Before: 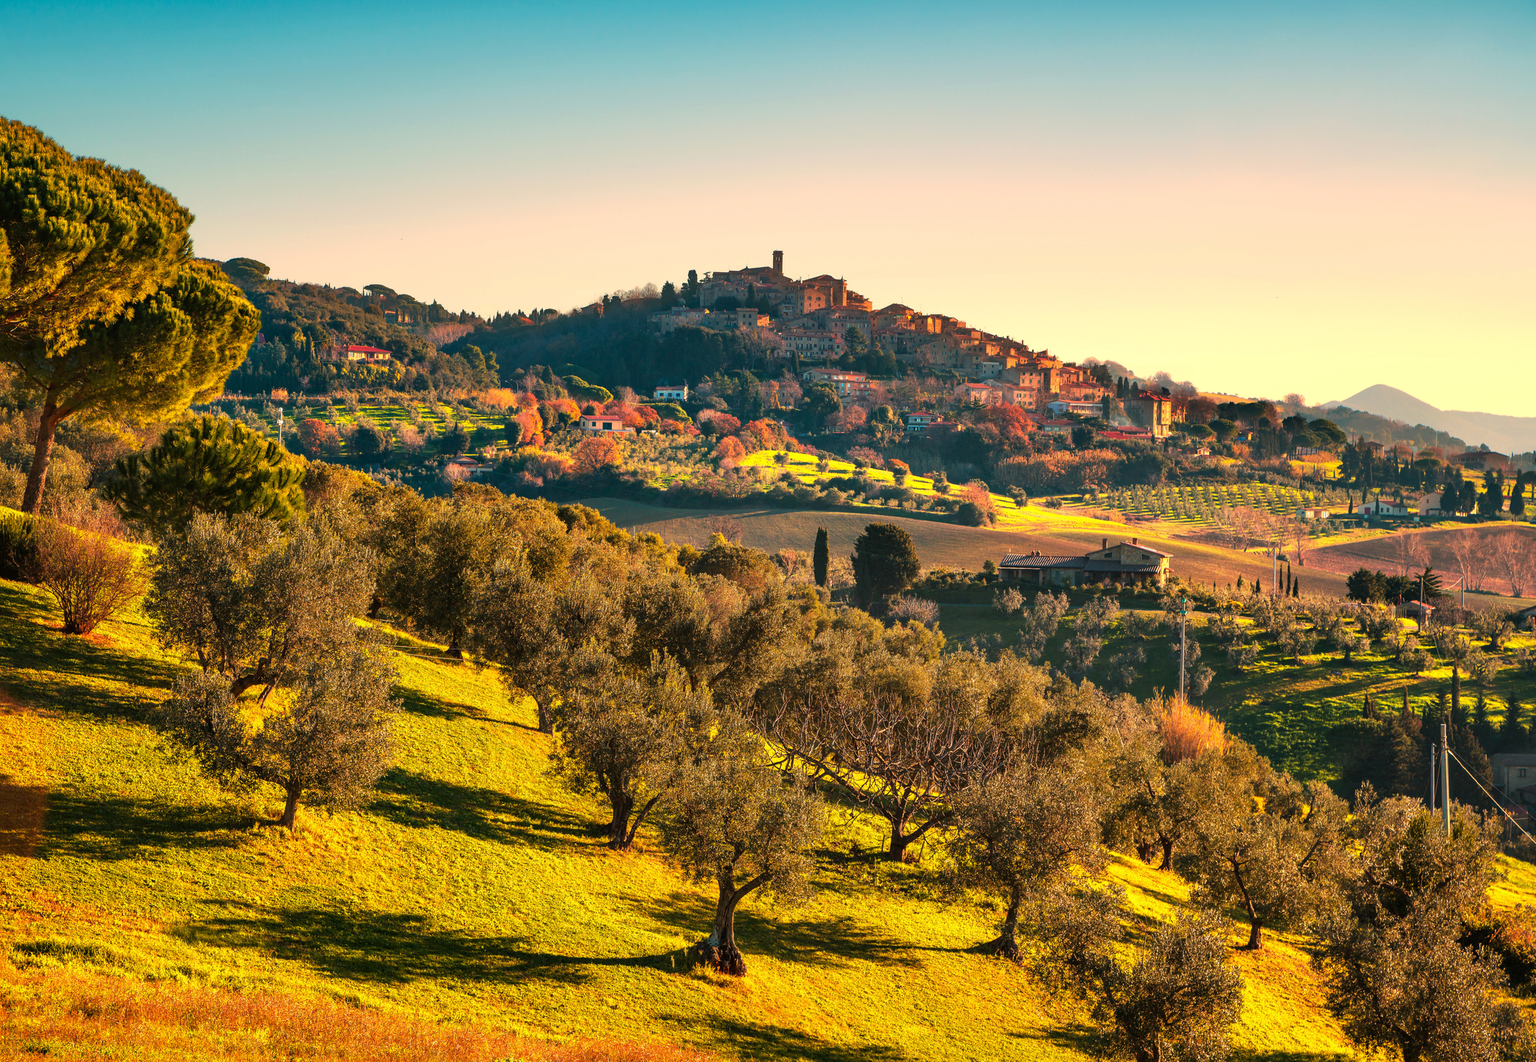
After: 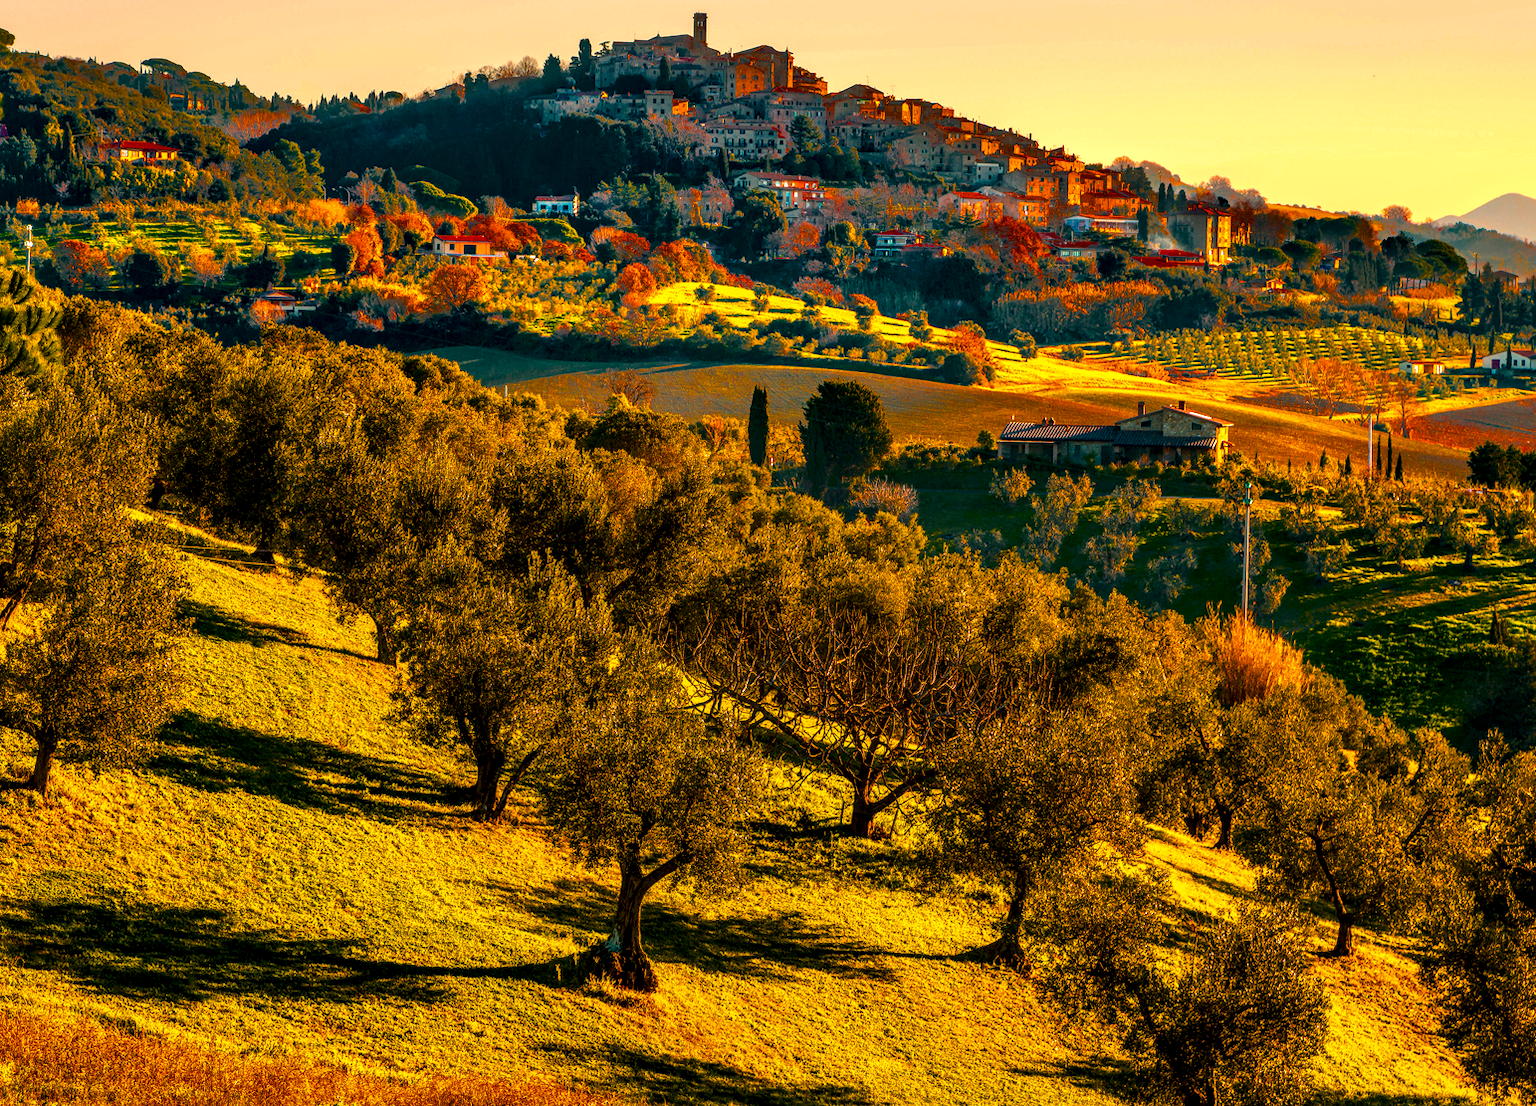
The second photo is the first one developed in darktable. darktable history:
local contrast: detail 150%
crop: left 16.86%, top 22.744%, right 9.017%
color balance rgb: shadows lift › luminance -7.89%, shadows lift › chroma 2.292%, shadows lift › hue 199.74°, highlights gain › chroma 2.071%, highlights gain › hue 45.18°, perceptual saturation grading › global saturation 37.243%, perceptual saturation grading › shadows 35.405%, perceptual brilliance grading › highlights 13.318%, perceptual brilliance grading › mid-tones 8.188%, perceptual brilliance grading › shadows -17.104%, global vibrance 6.858%, saturation formula JzAzBz (2021)
